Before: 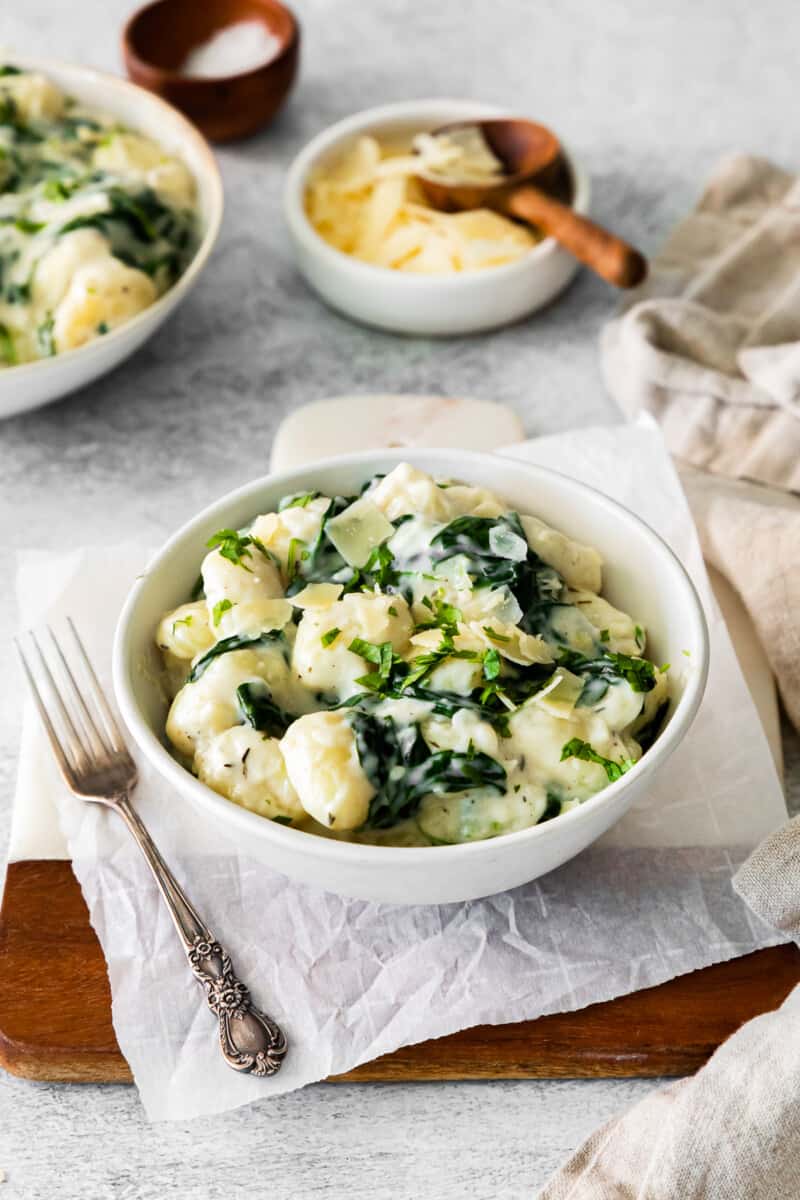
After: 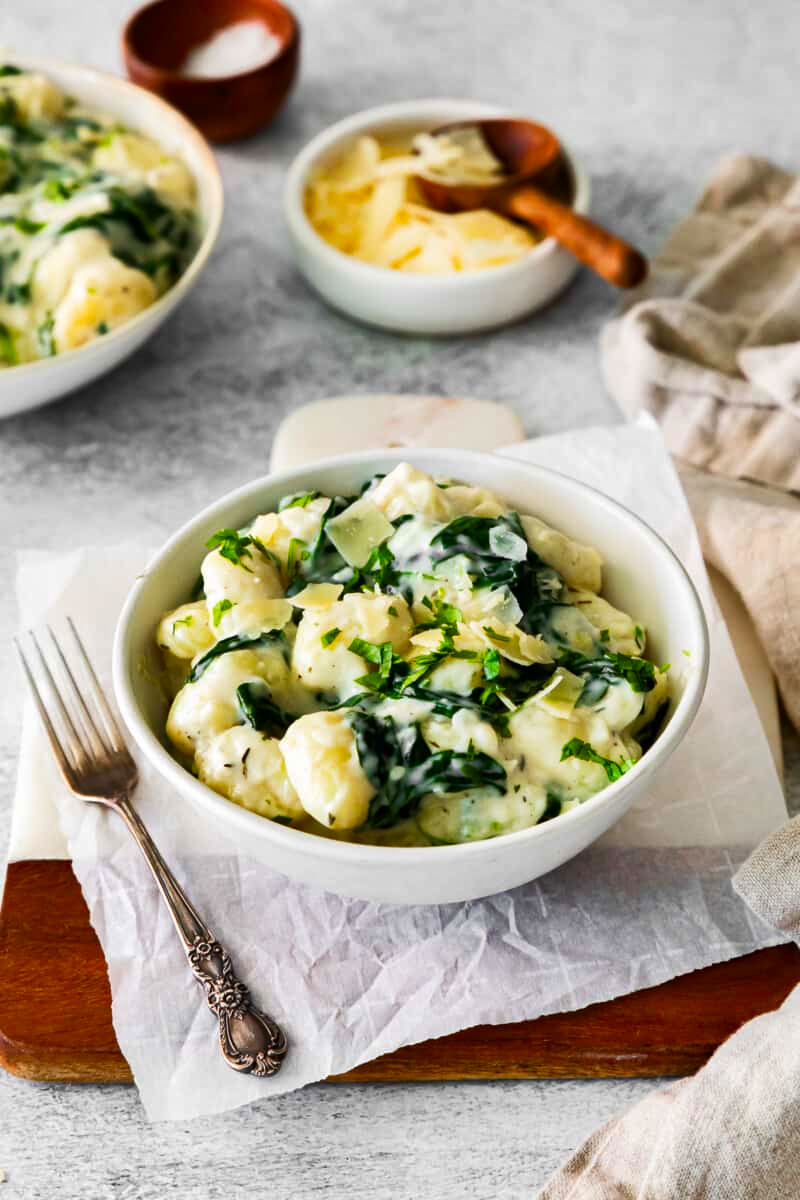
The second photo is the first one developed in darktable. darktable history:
contrast brightness saturation: contrast 0.094, saturation 0.269
shadows and highlights: soften with gaussian
